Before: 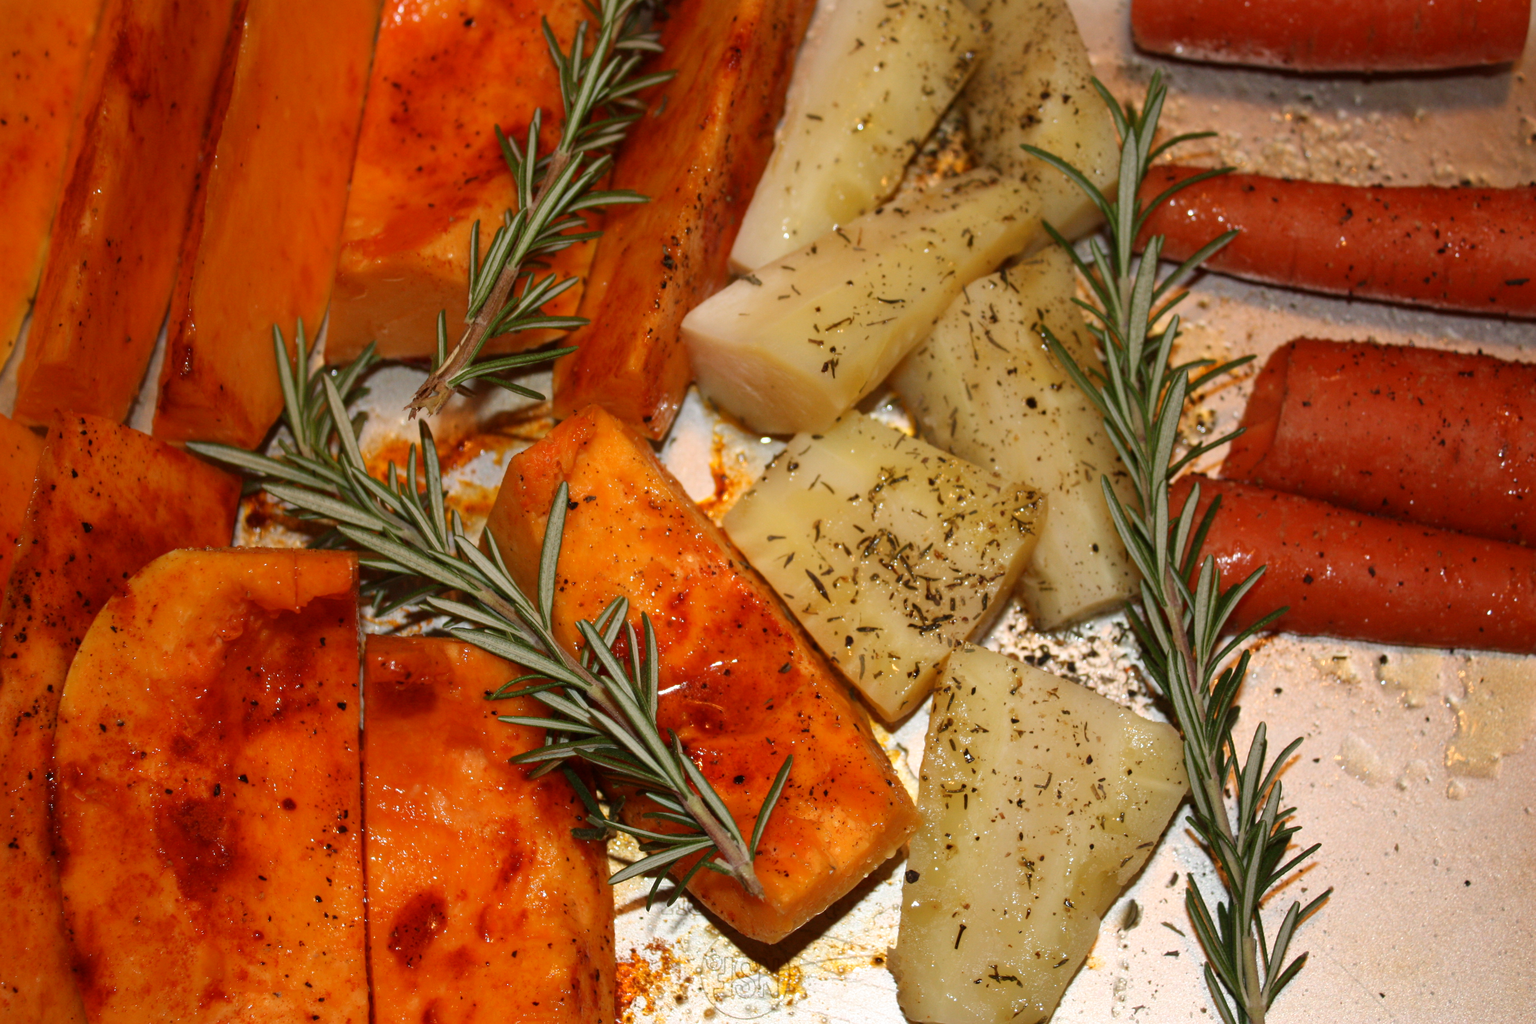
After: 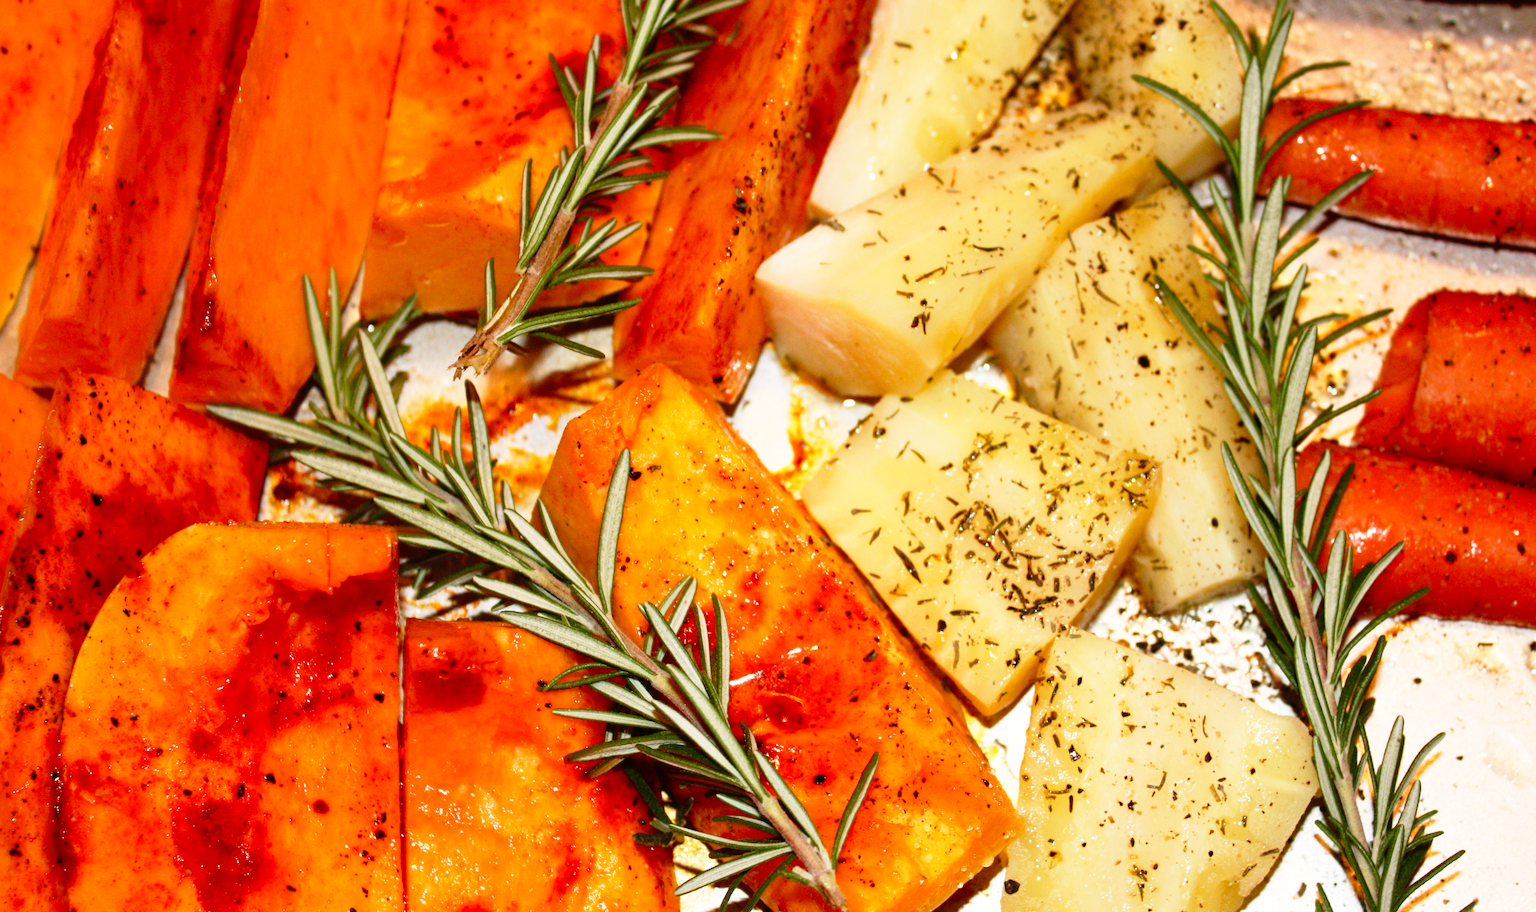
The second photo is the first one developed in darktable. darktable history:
crop: top 7.549%, right 9.806%, bottom 12.052%
base curve: curves: ch0 [(0, 0) (0.012, 0.01) (0.073, 0.168) (0.31, 0.711) (0.645, 0.957) (1, 1)], preserve colors none
